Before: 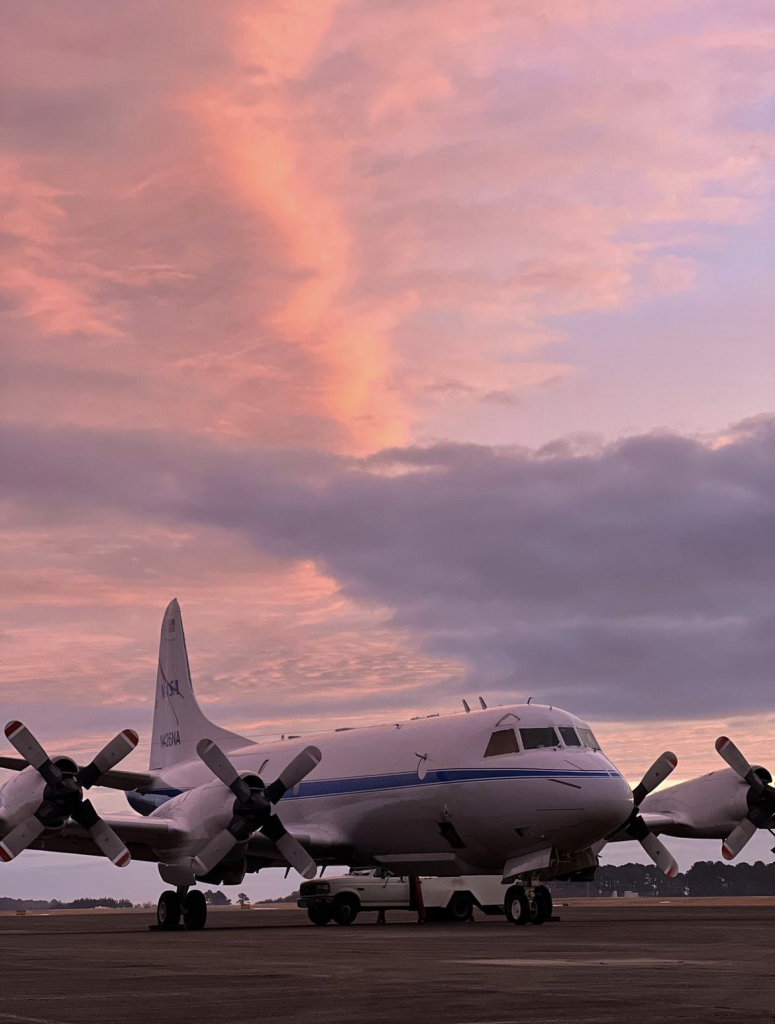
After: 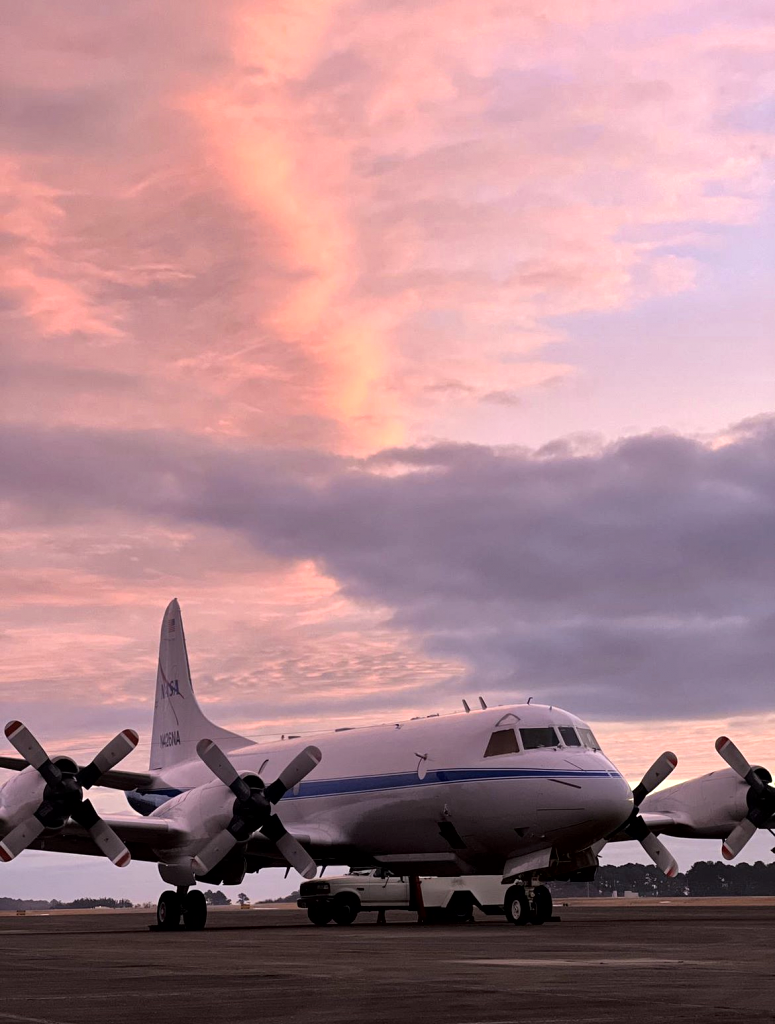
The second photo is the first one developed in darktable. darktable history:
local contrast: mode bilateral grid, contrast 21, coarseness 51, detail 130%, midtone range 0.2
tone equalizer: -8 EV -0.401 EV, -7 EV -0.386 EV, -6 EV -0.372 EV, -5 EV -0.209 EV, -3 EV 0.243 EV, -2 EV 0.312 EV, -1 EV 0.383 EV, +0 EV 0.41 EV
